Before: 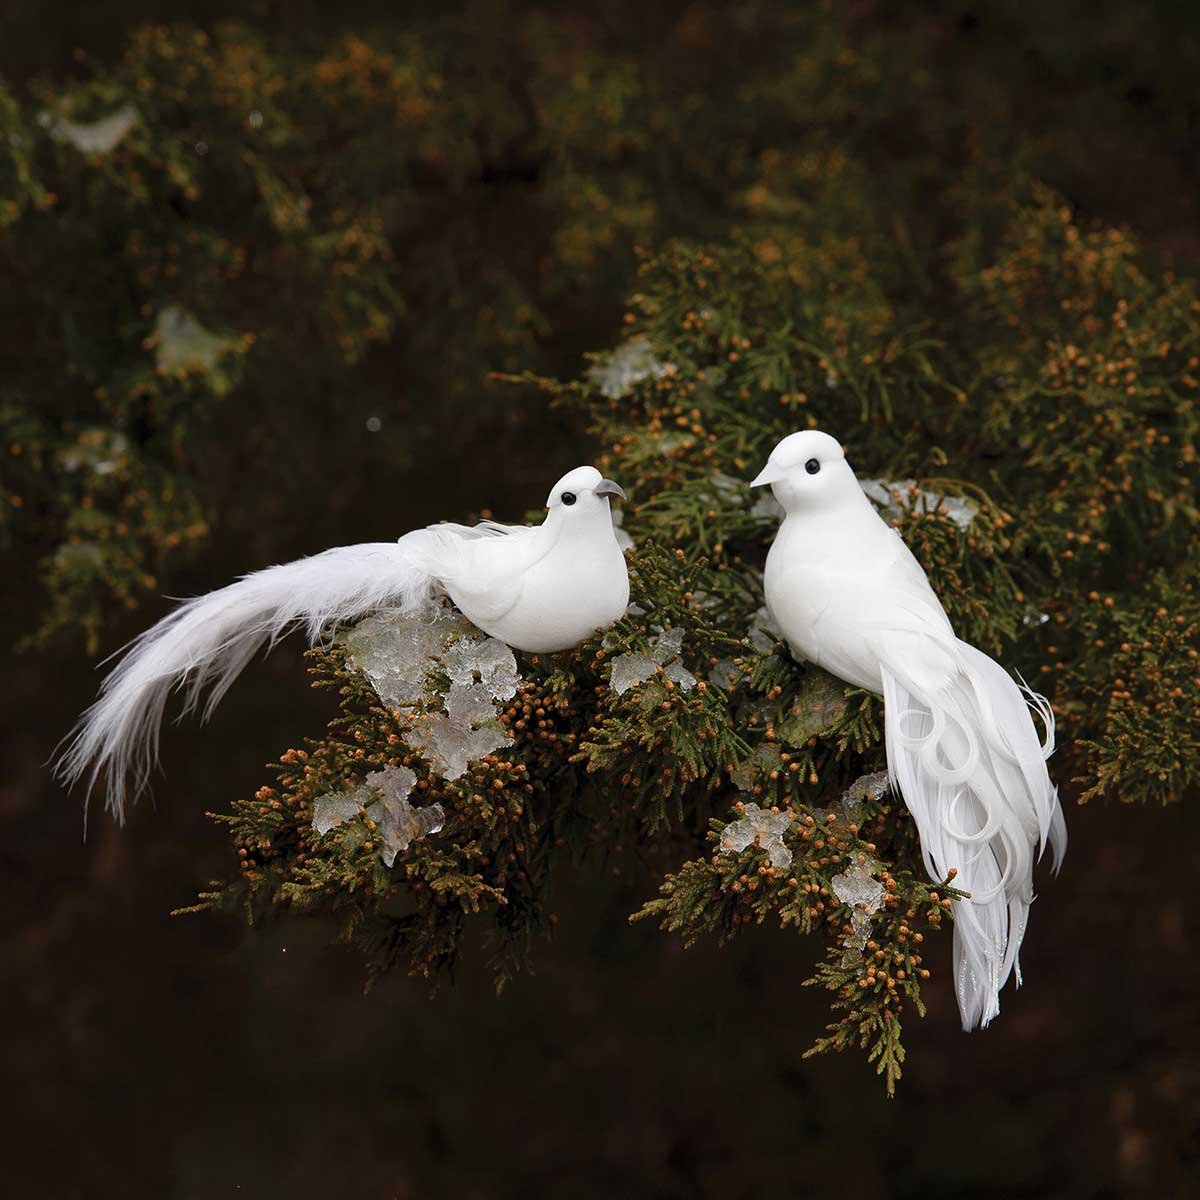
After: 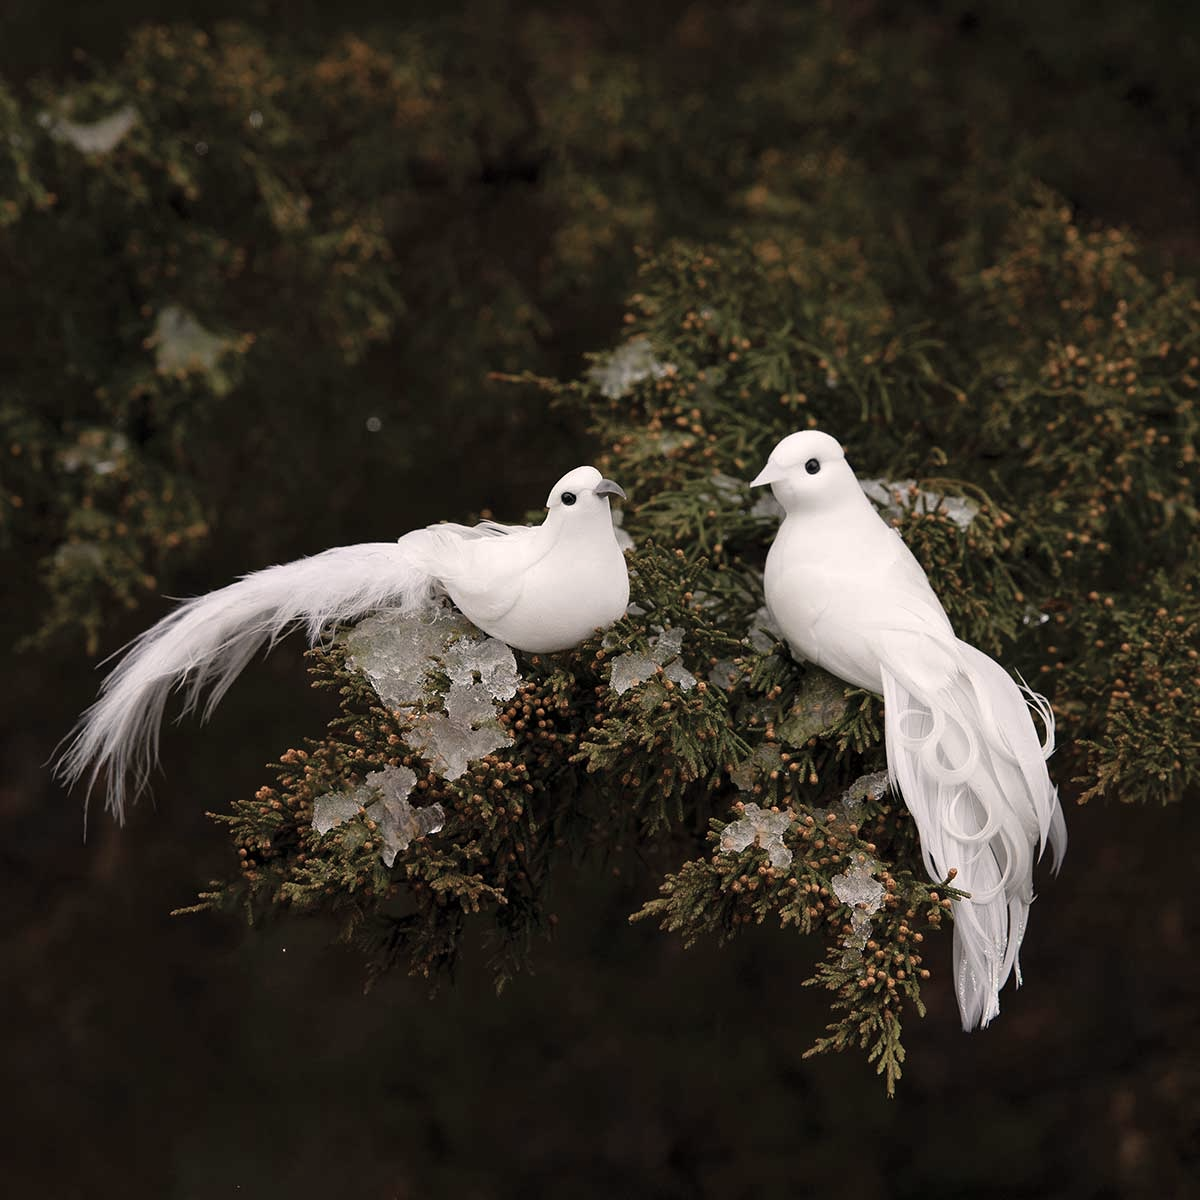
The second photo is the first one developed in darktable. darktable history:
color correction: highlights a* 5.58, highlights b* 5.27, saturation 0.661
